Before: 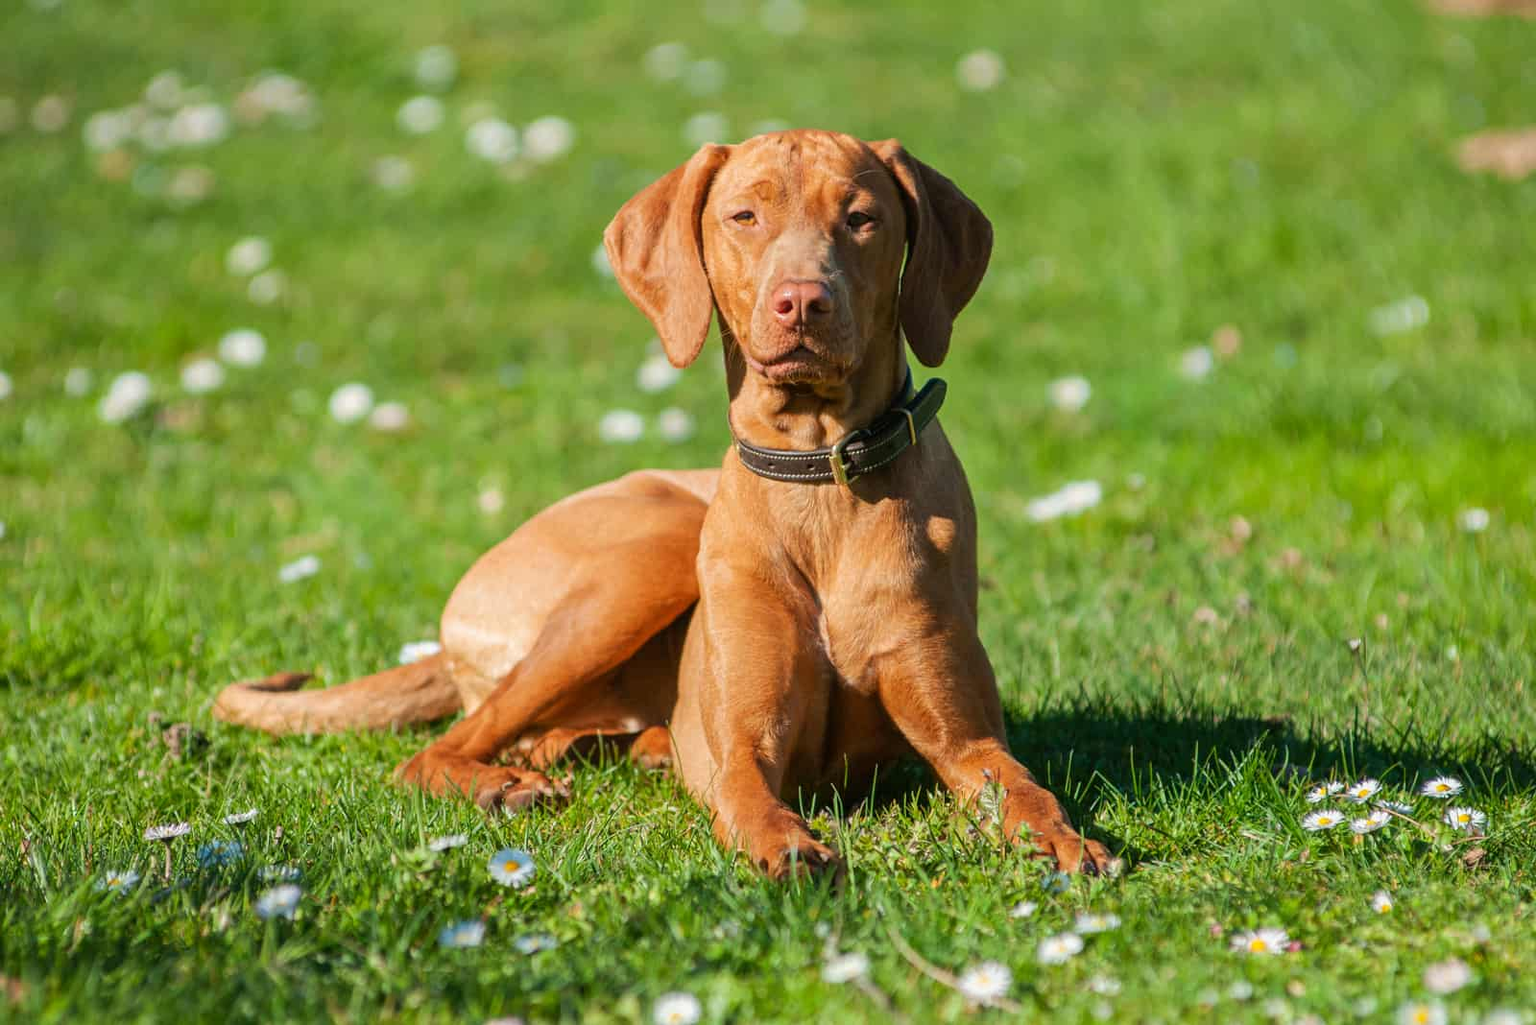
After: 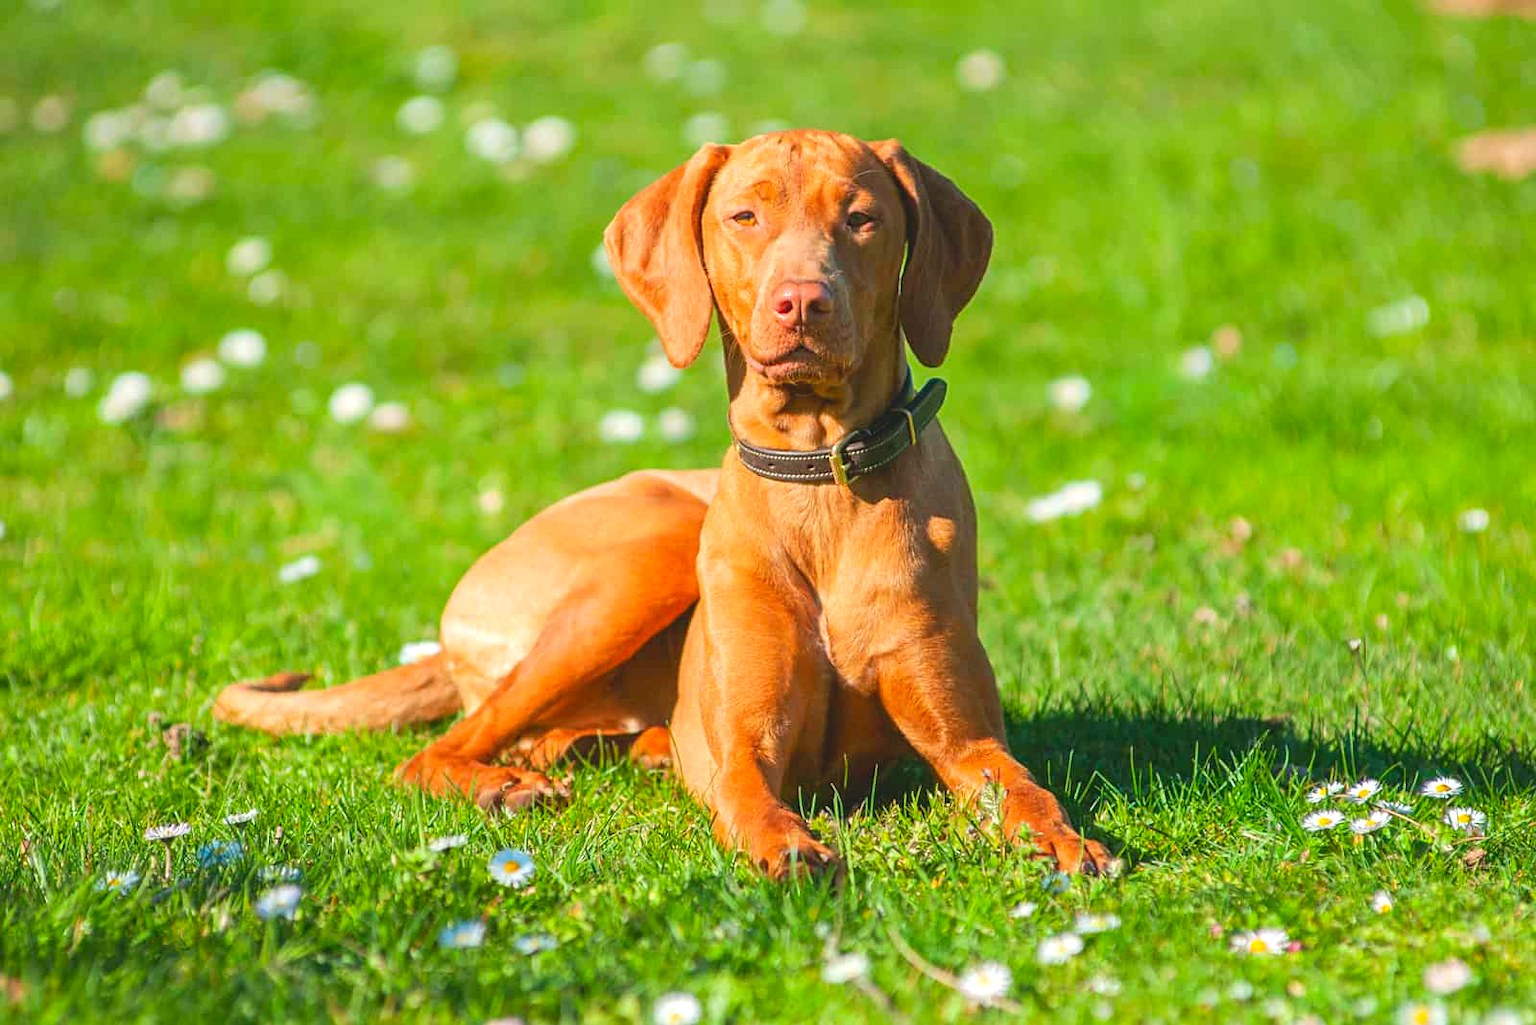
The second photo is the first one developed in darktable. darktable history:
contrast brightness saturation: contrast -0.19, saturation 0.19
exposure: black level correction 0, exposure 0.7 EV, compensate exposure bias true, compensate highlight preservation false
sharpen: amount 0.2
